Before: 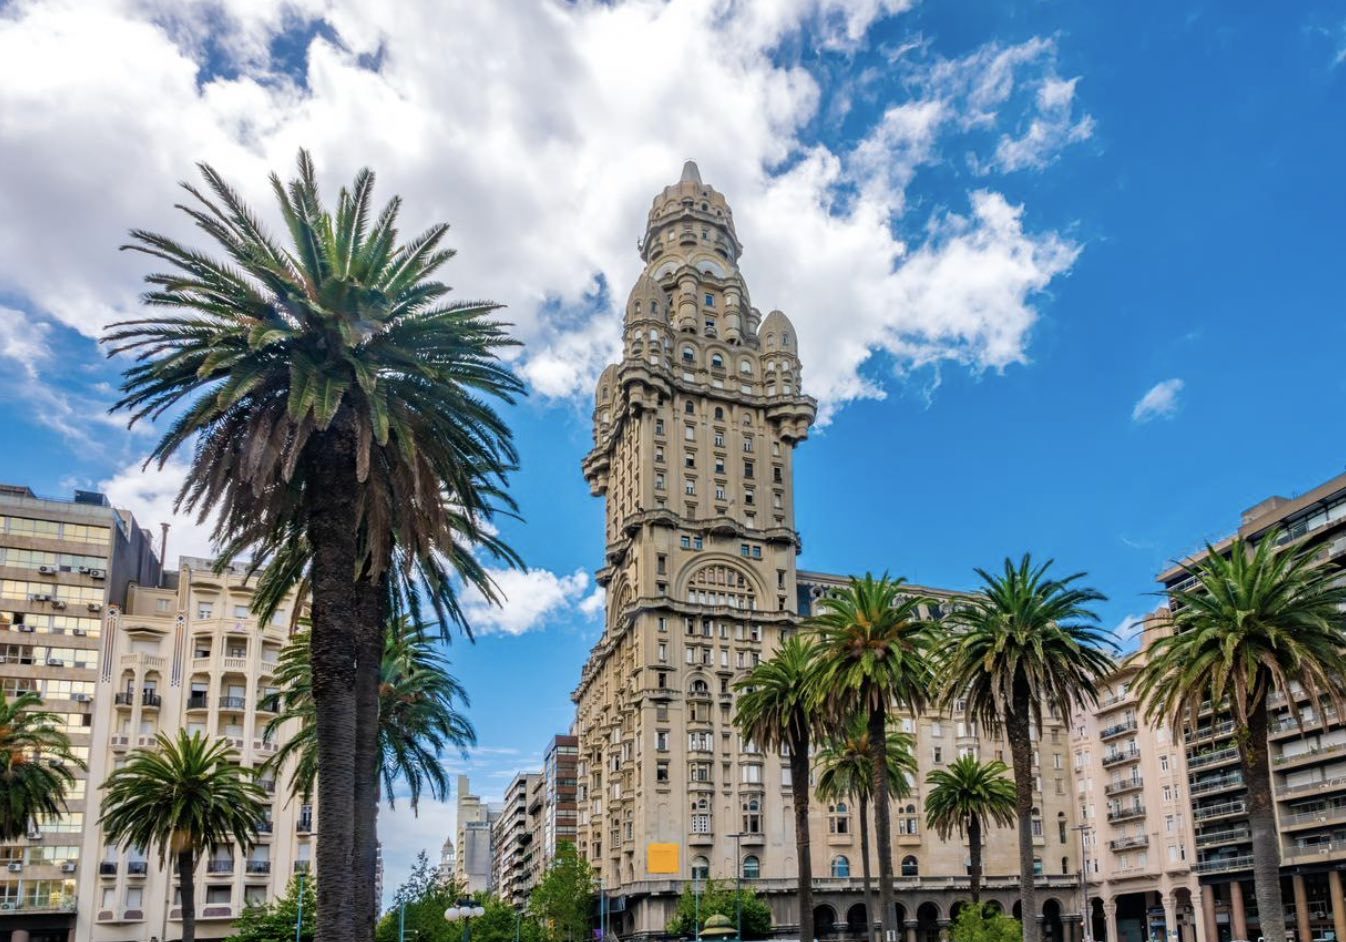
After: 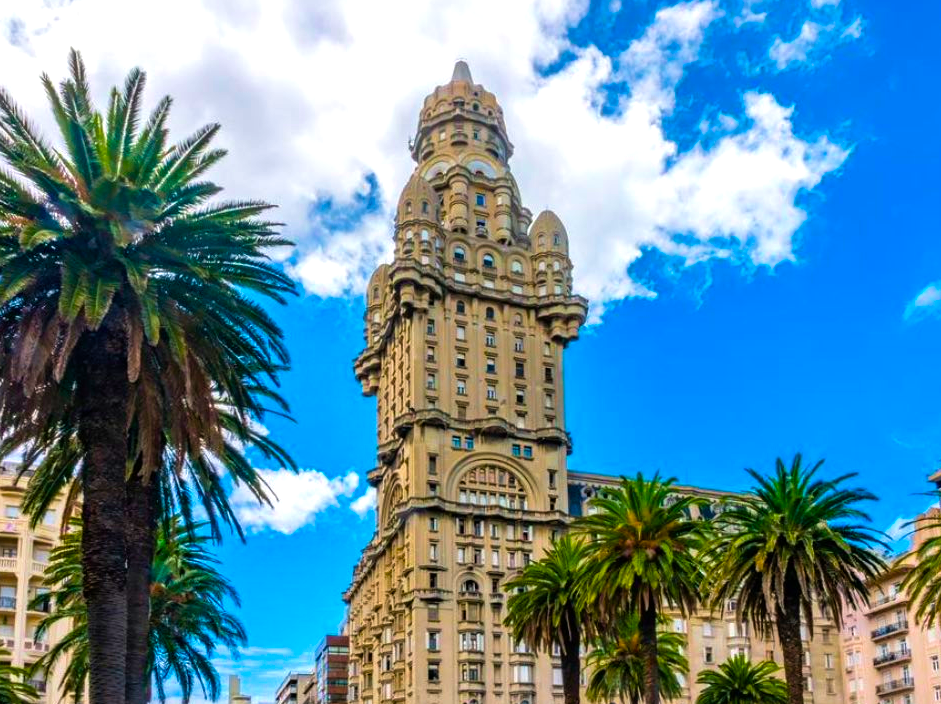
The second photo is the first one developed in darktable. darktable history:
velvia: on, module defaults
crop and rotate: left 17.046%, top 10.659%, right 12.989%, bottom 14.553%
color balance rgb: linear chroma grading › global chroma 50%, perceptual saturation grading › global saturation 2.34%, global vibrance 6.64%, contrast 12.71%, saturation formula JzAzBz (2021)
